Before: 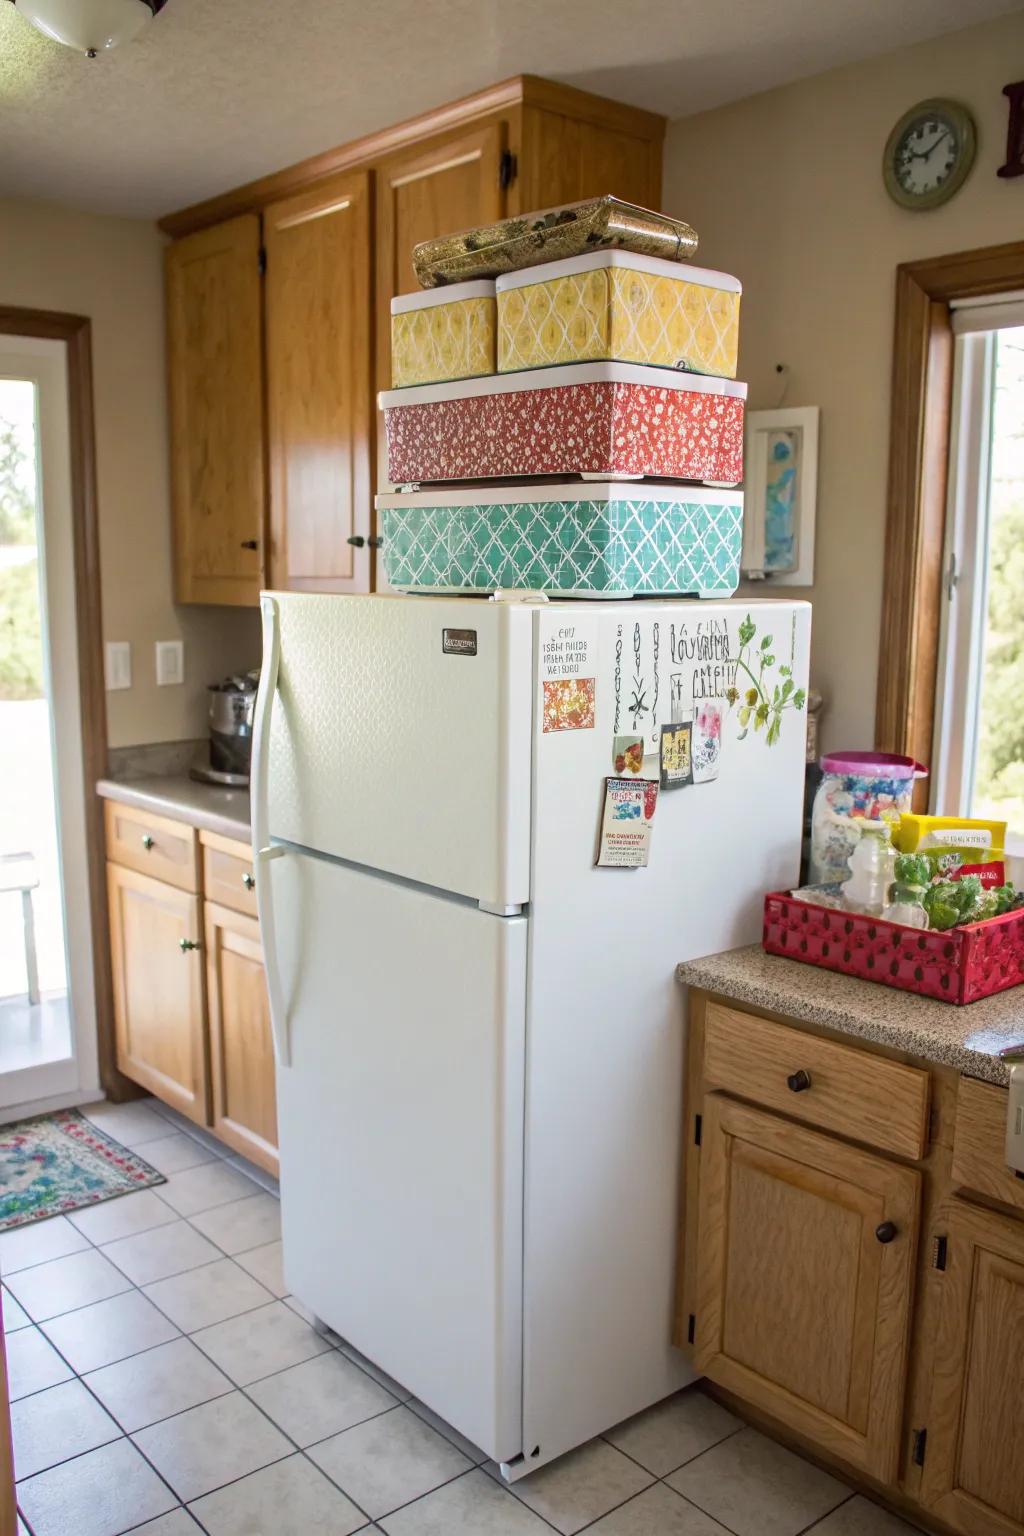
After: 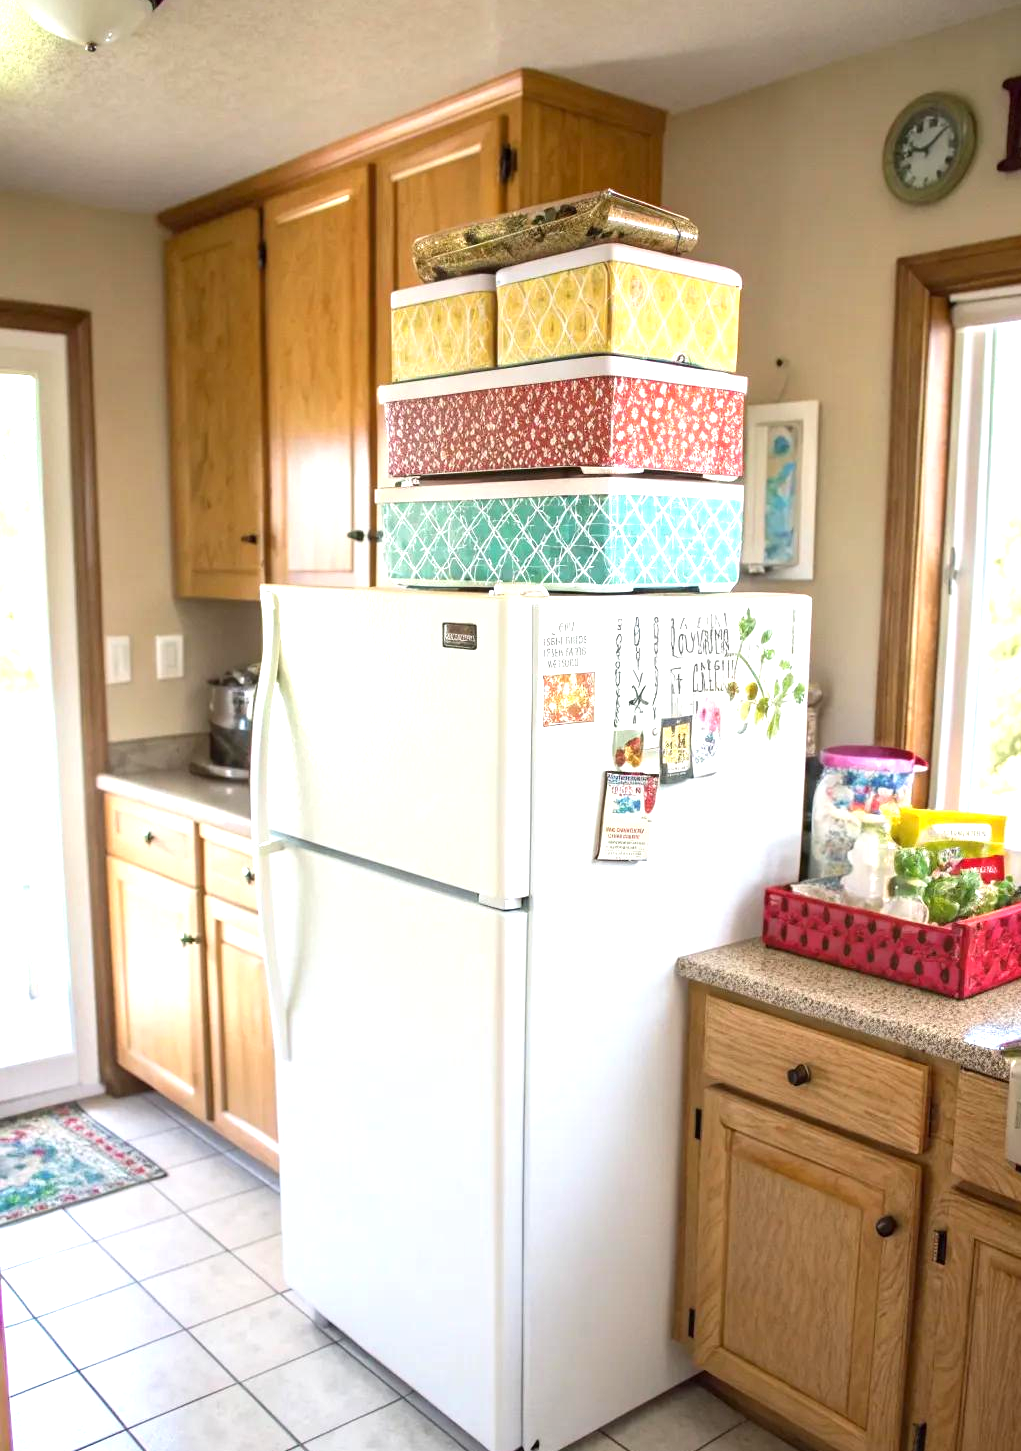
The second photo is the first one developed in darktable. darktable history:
exposure: exposure 0.95 EV, compensate highlight preservation false
crop: top 0.448%, right 0.264%, bottom 5.045%
